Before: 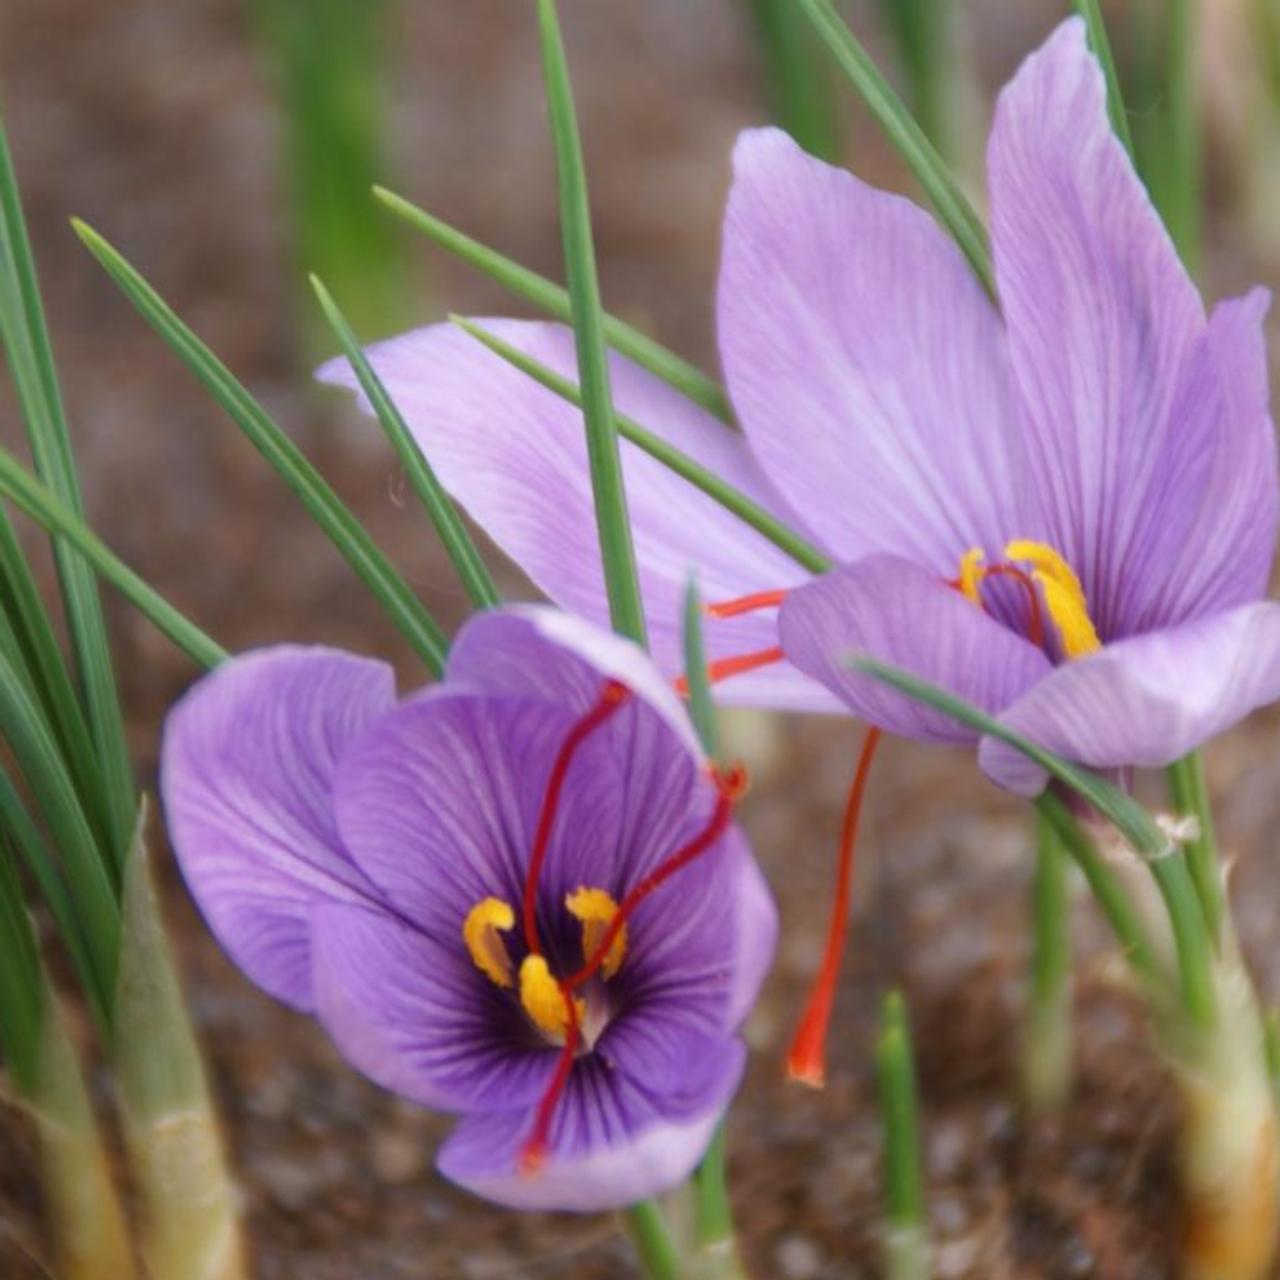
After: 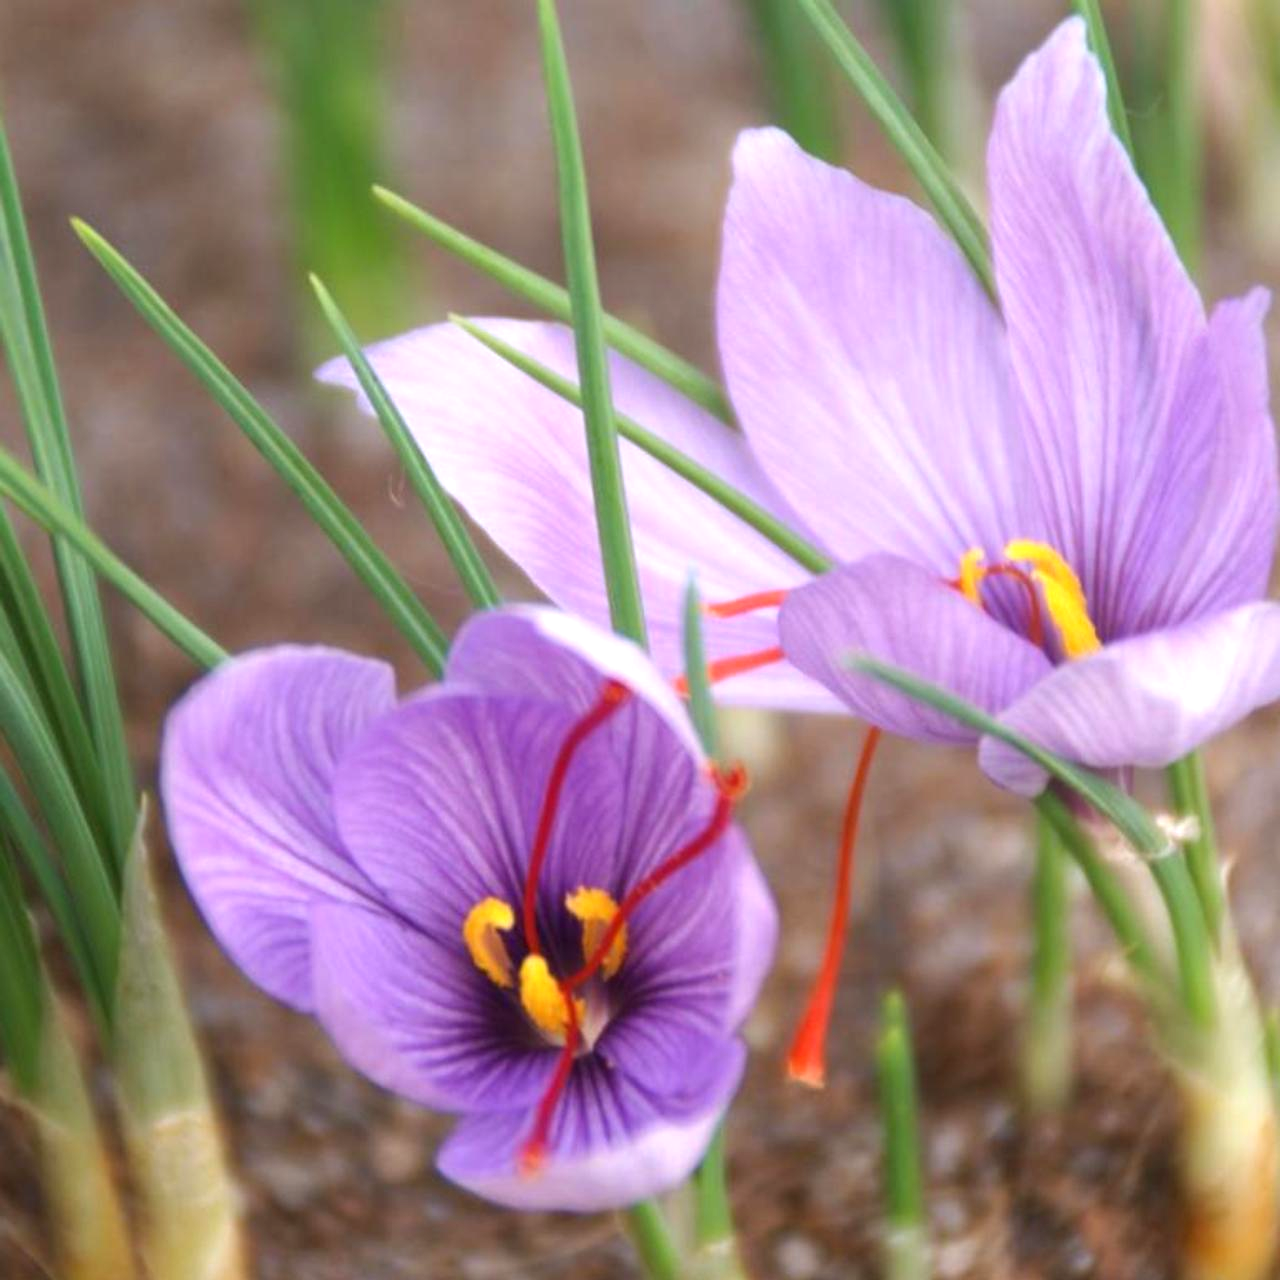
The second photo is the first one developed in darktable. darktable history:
exposure: black level correction 0, exposure 0.6 EV, compensate highlight preservation false
white balance: red 1, blue 1
